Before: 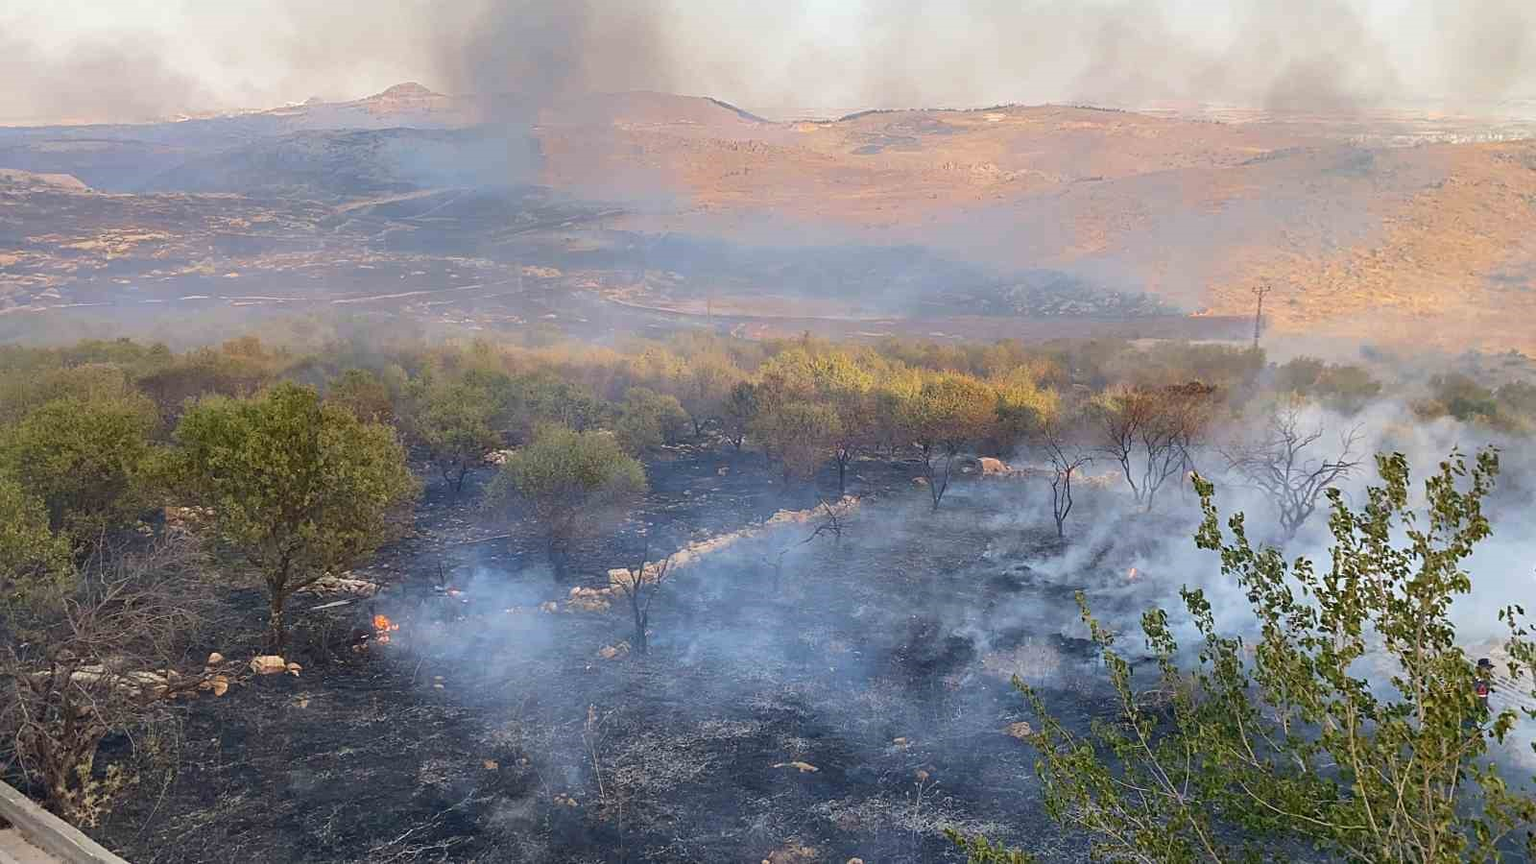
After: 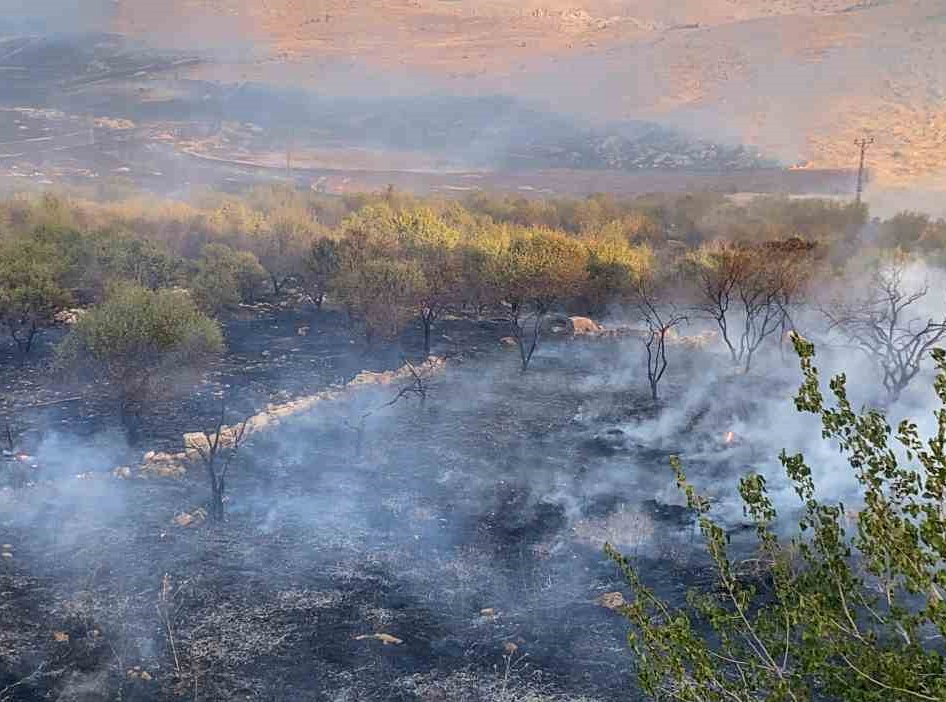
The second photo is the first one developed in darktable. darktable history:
crop and rotate: left 28.131%, top 17.833%, right 12.722%, bottom 4.089%
local contrast: on, module defaults
